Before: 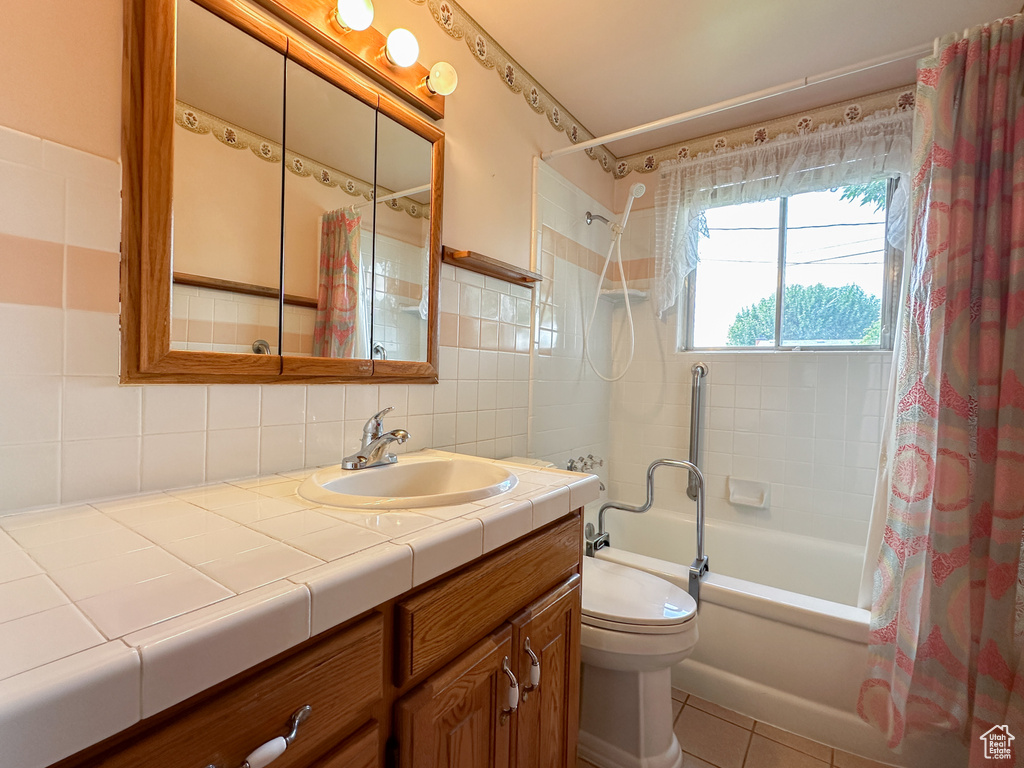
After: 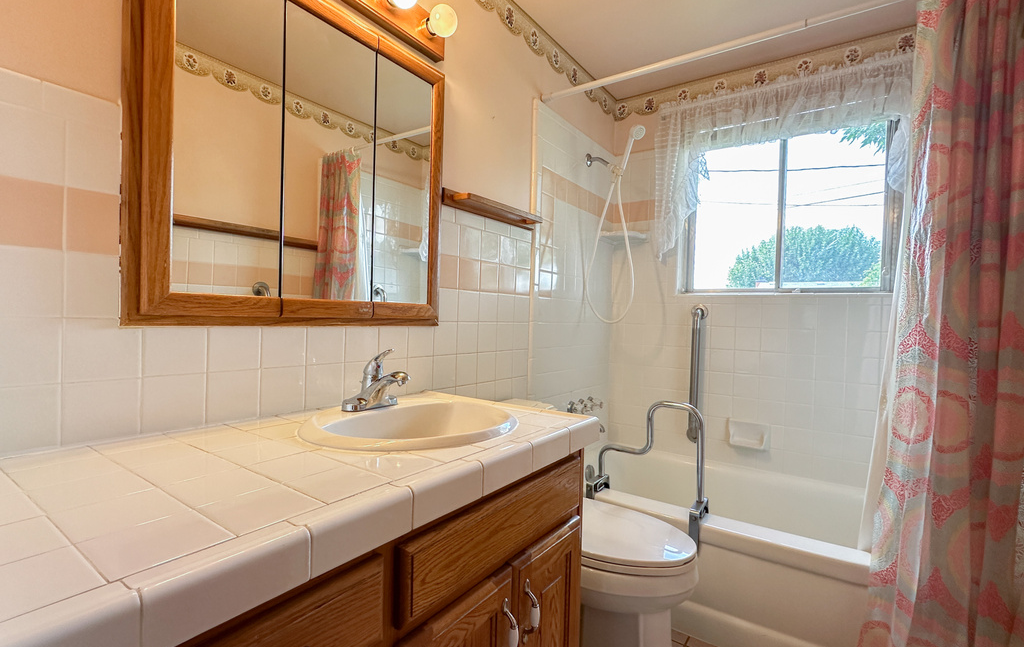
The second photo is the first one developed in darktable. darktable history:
crop: top 7.608%, bottom 8.094%
